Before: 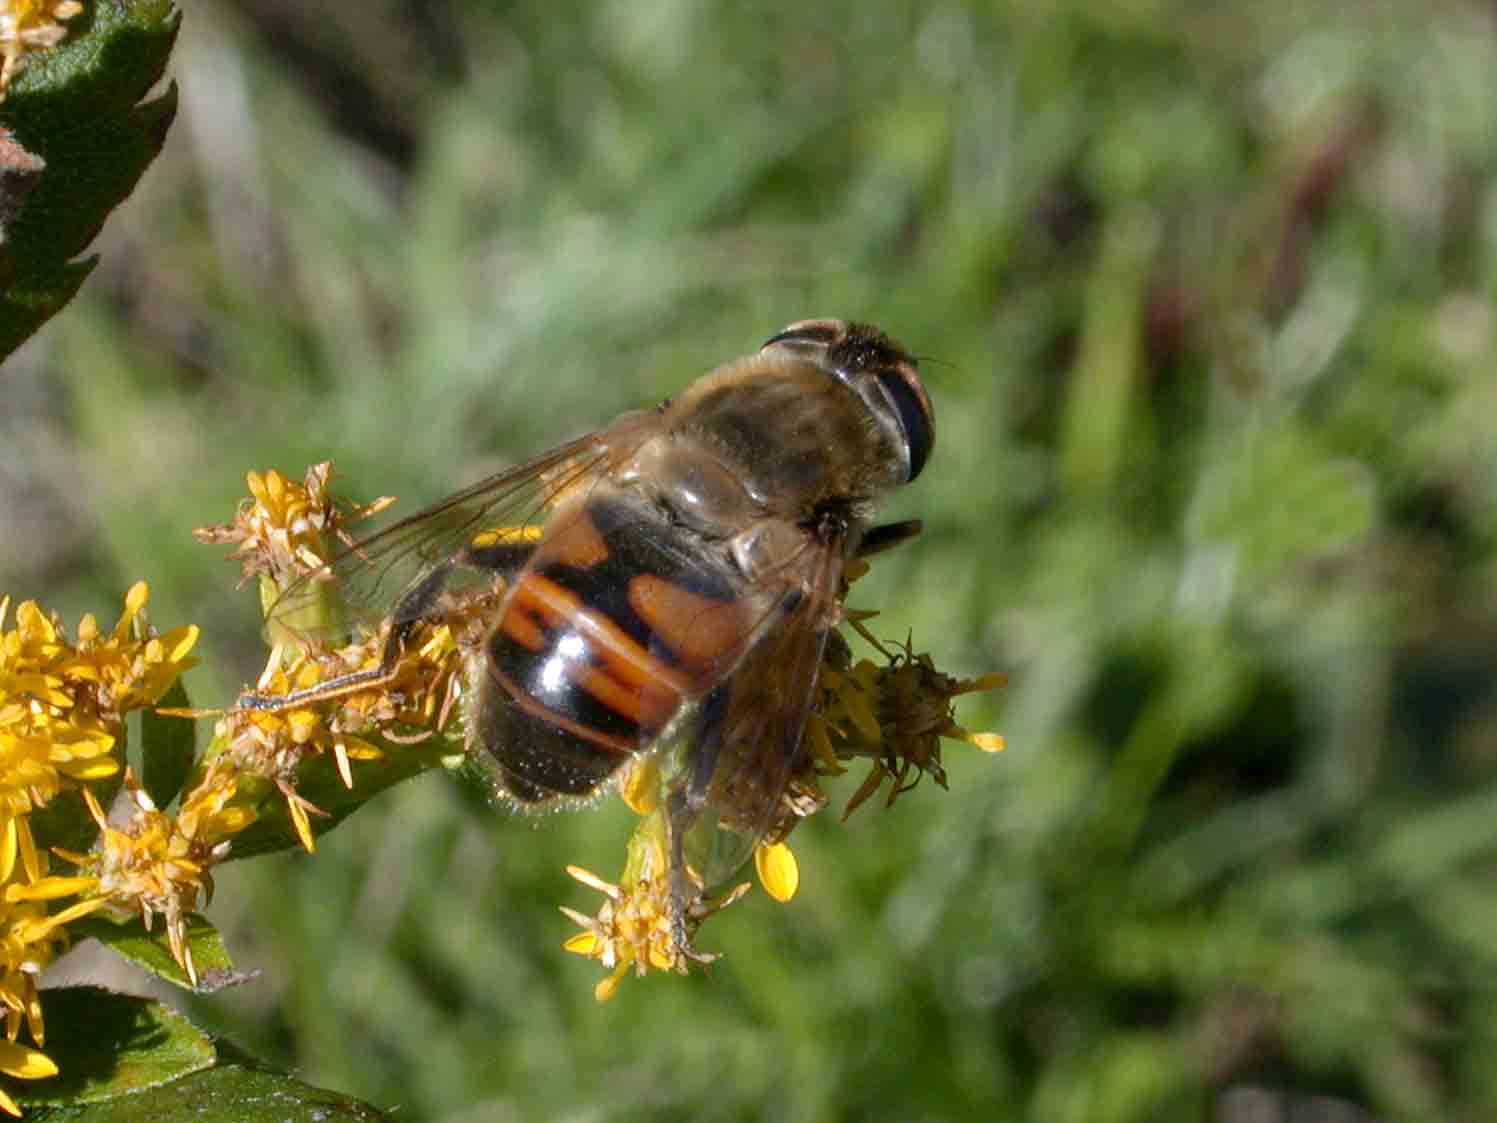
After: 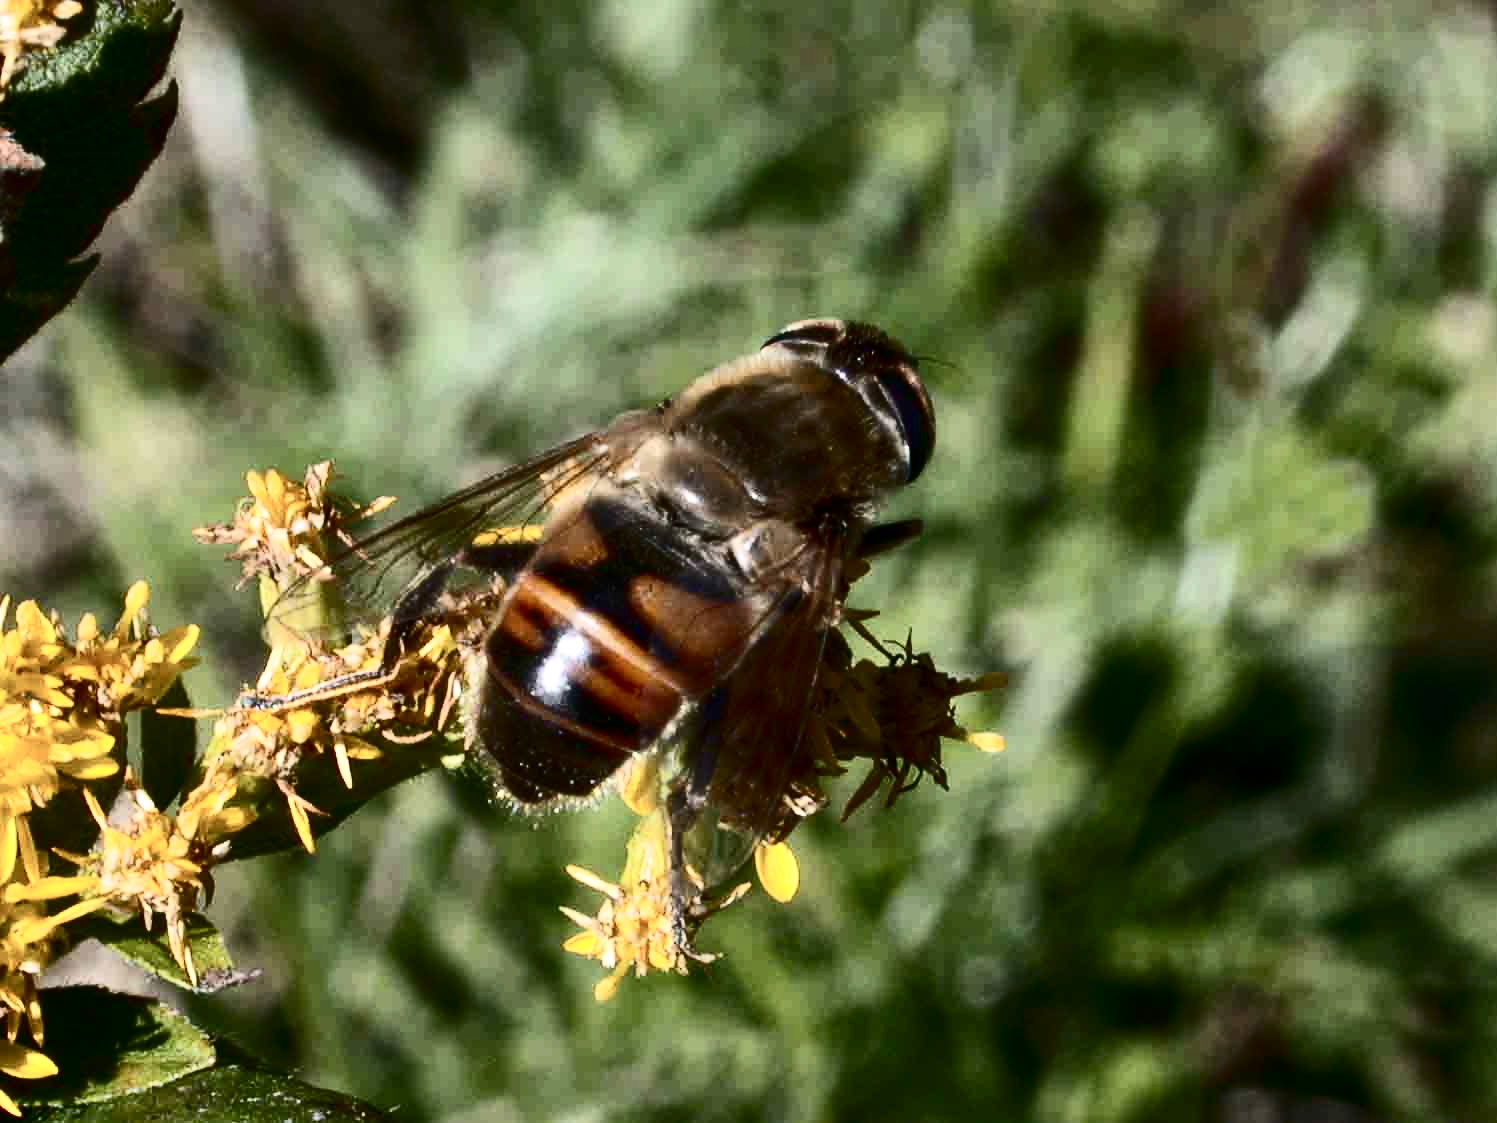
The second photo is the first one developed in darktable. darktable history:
contrast brightness saturation: contrast 0.493, saturation -0.103
